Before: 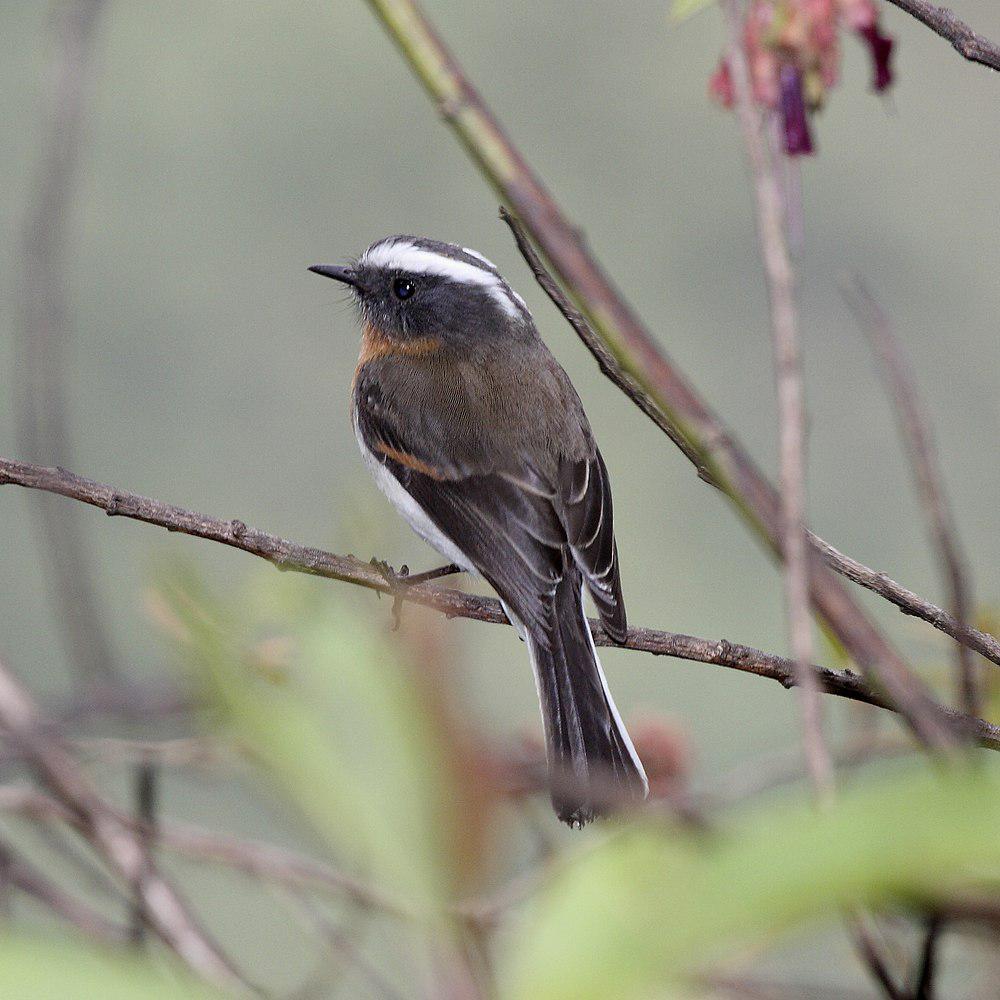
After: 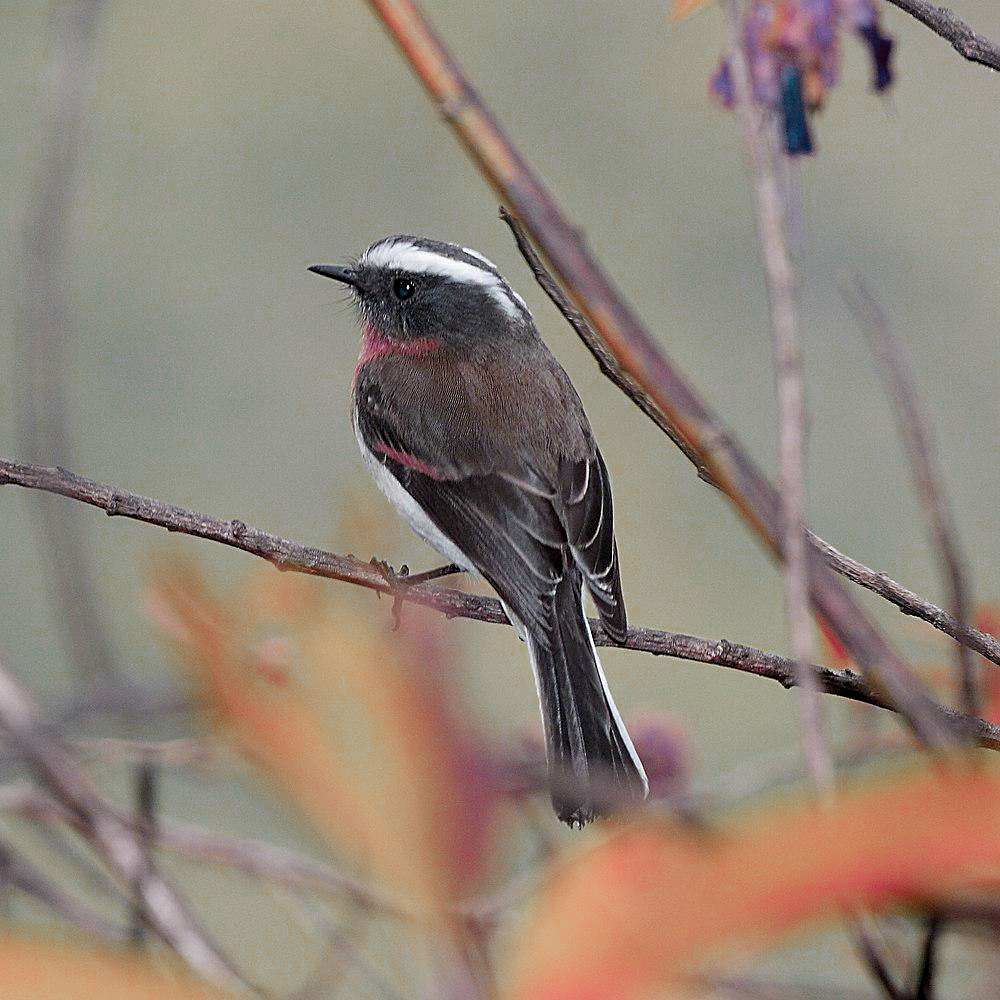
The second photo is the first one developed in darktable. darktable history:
sharpen: on, module defaults
color zones: curves: ch0 [(0.826, 0.353)]; ch1 [(0.242, 0.647) (0.889, 0.342)]; ch2 [(0.246, 0.089) (0.969, 0.068)]
